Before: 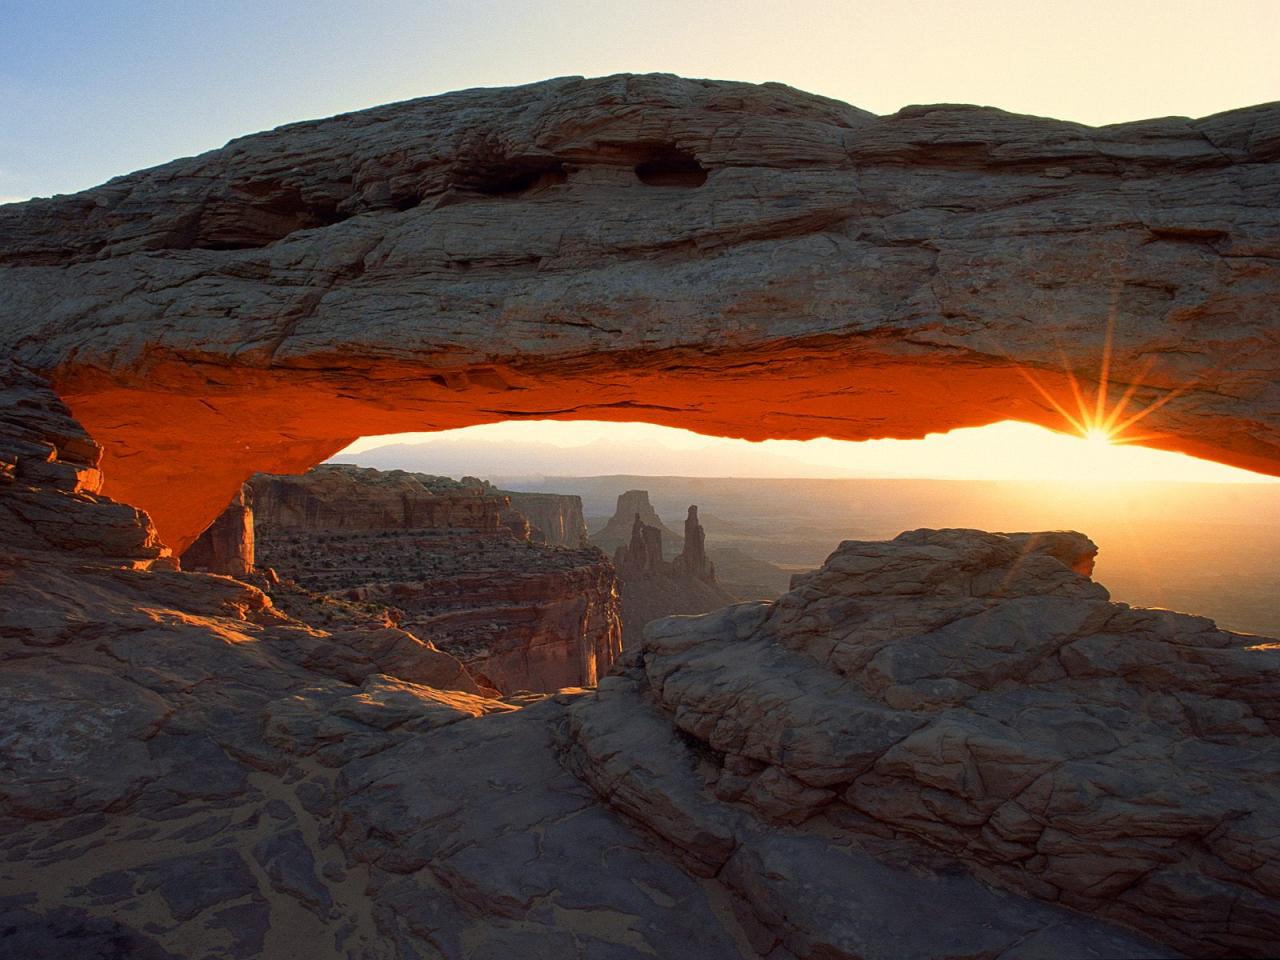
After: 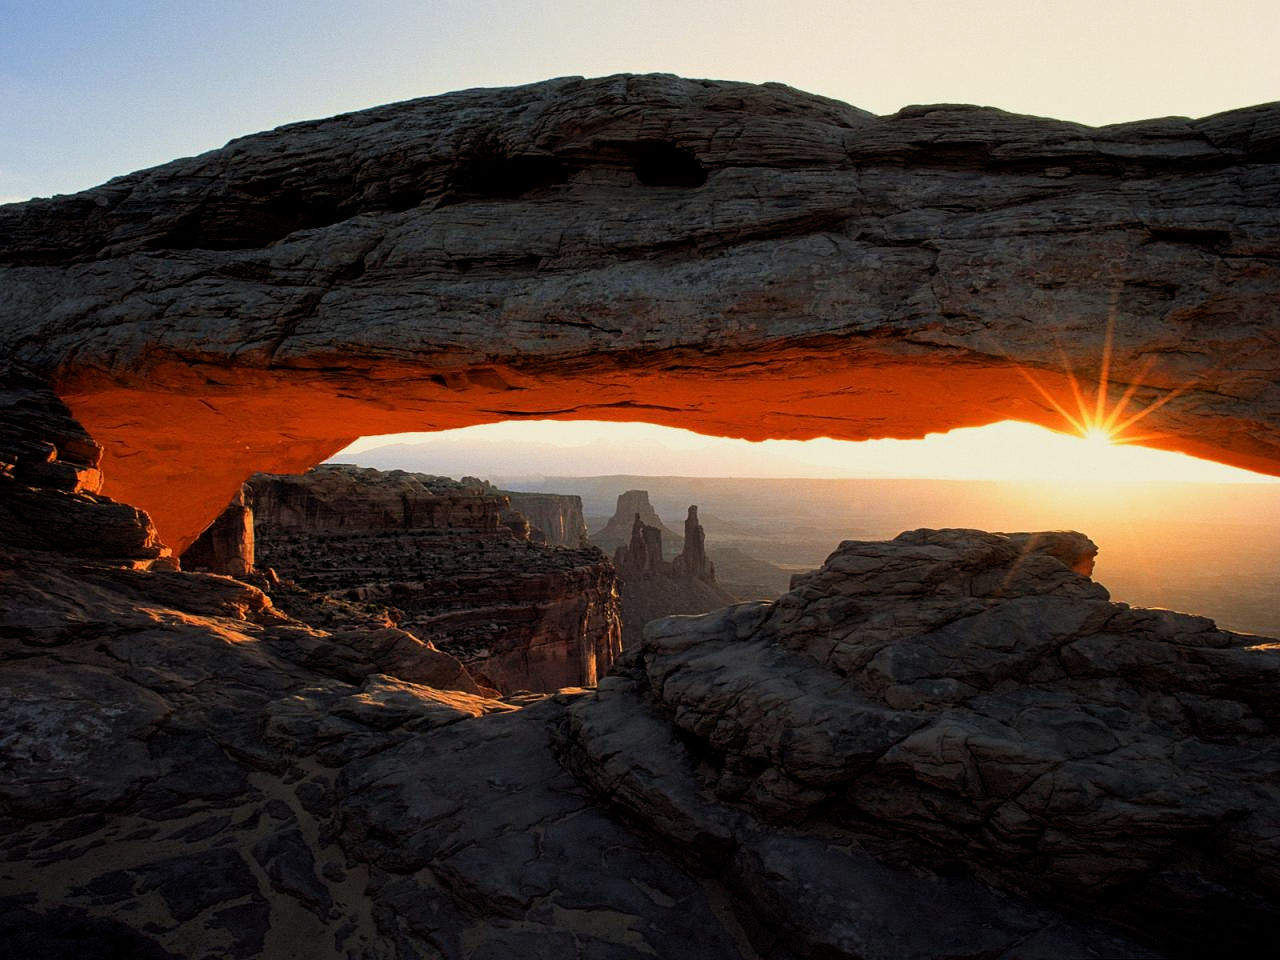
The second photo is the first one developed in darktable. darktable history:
filmic rgb: black relative exposure -5.08 EV, white relative exposure 3.18 EV, threshold 3.06 EV, hardness 3.47, contrast 1.192, highlights saturation mix -30.8%, enable highlight reconstruction true
